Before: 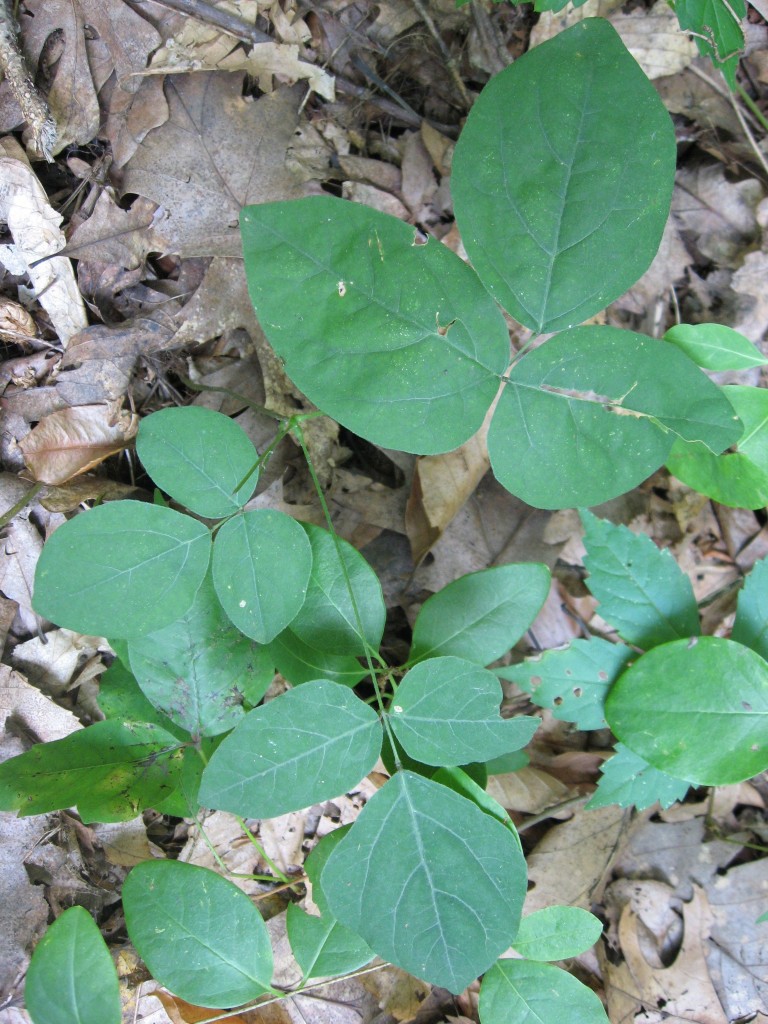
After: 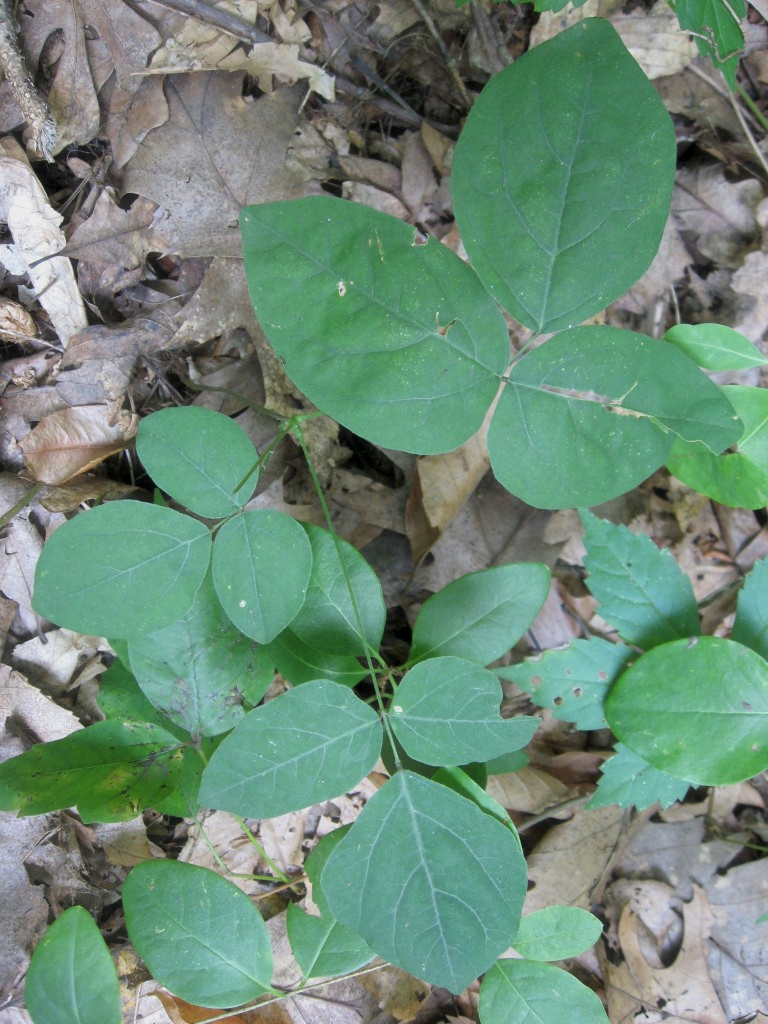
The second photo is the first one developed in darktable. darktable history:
exposure: black level correction 0.006, exposure -0.226 EV, compensate highlight preservation false
haze removal: strength -0.1, adaptive false
